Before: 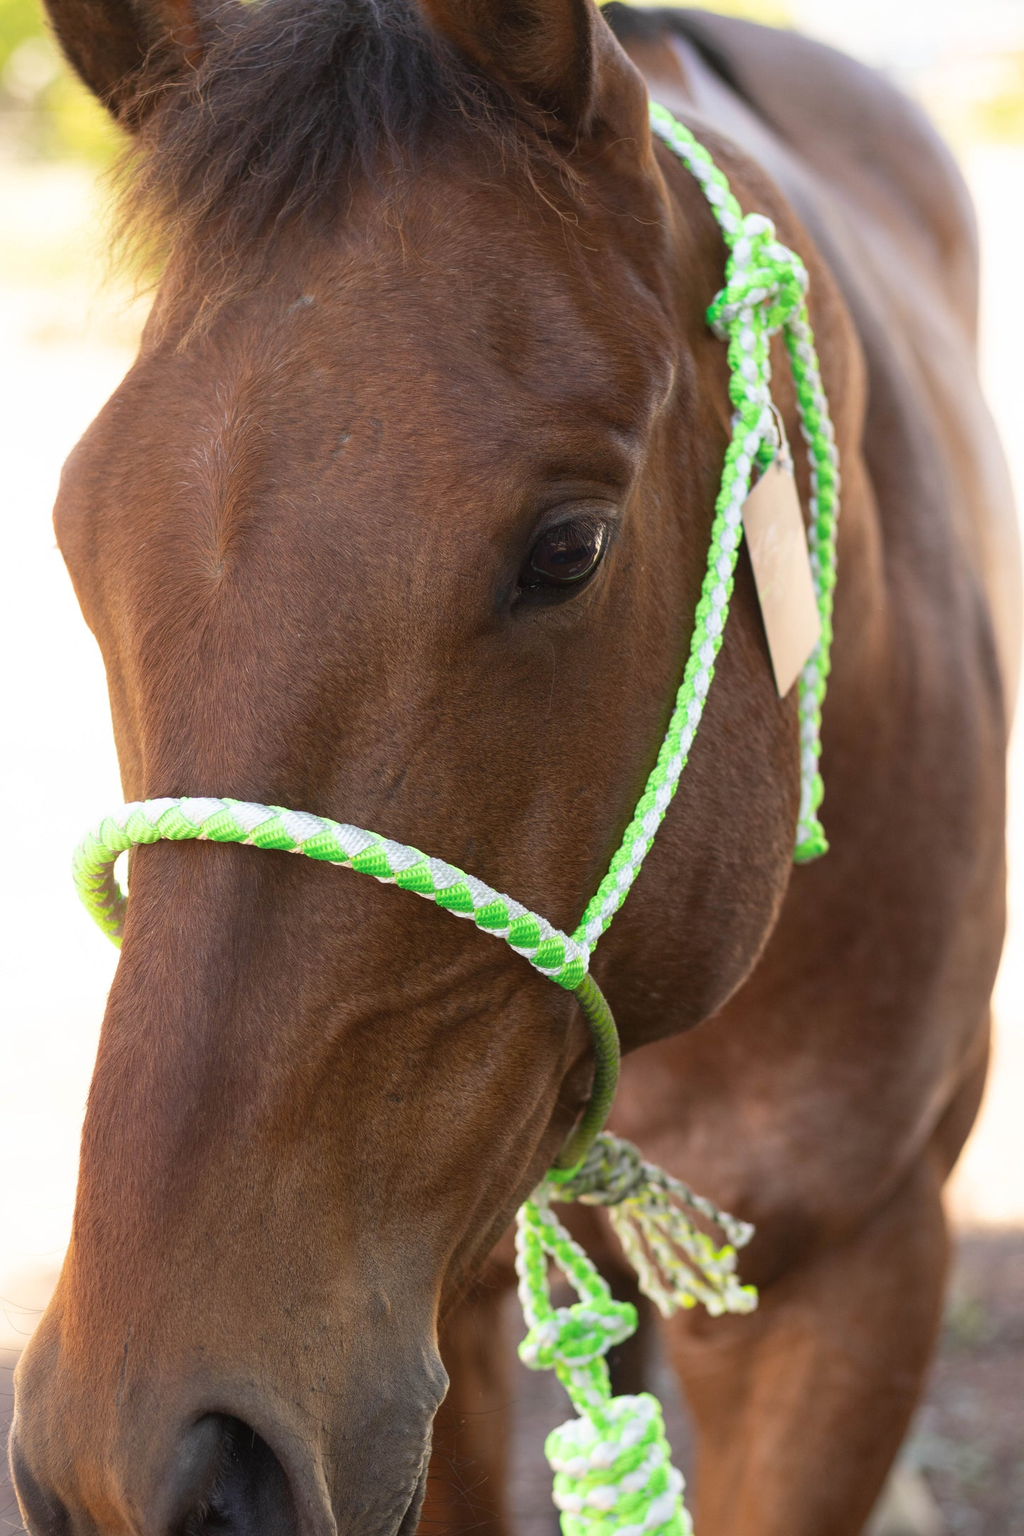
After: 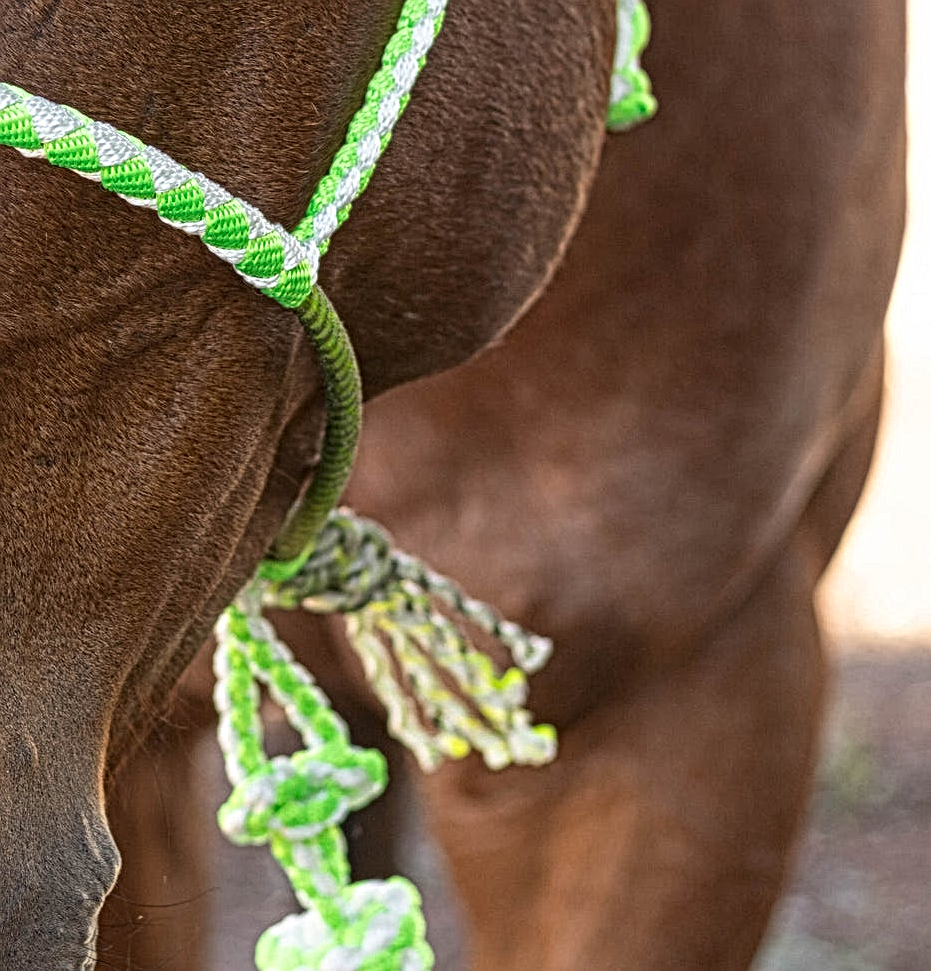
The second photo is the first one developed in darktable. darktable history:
local contrast: mode bilateral grid, contrast 20, coarseness 3, detail 300%, midtone range 0.2
crop and rotate: left 35.509%, top 50.238%, bottom 4.934%
